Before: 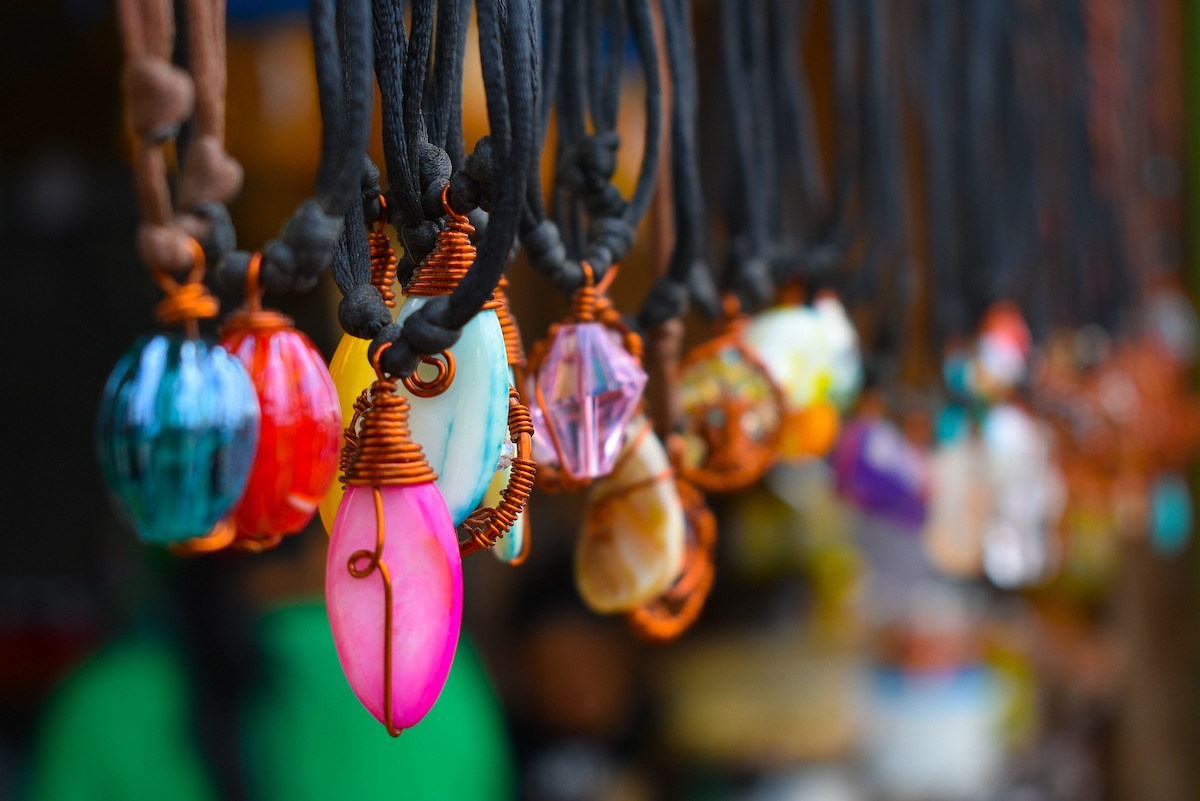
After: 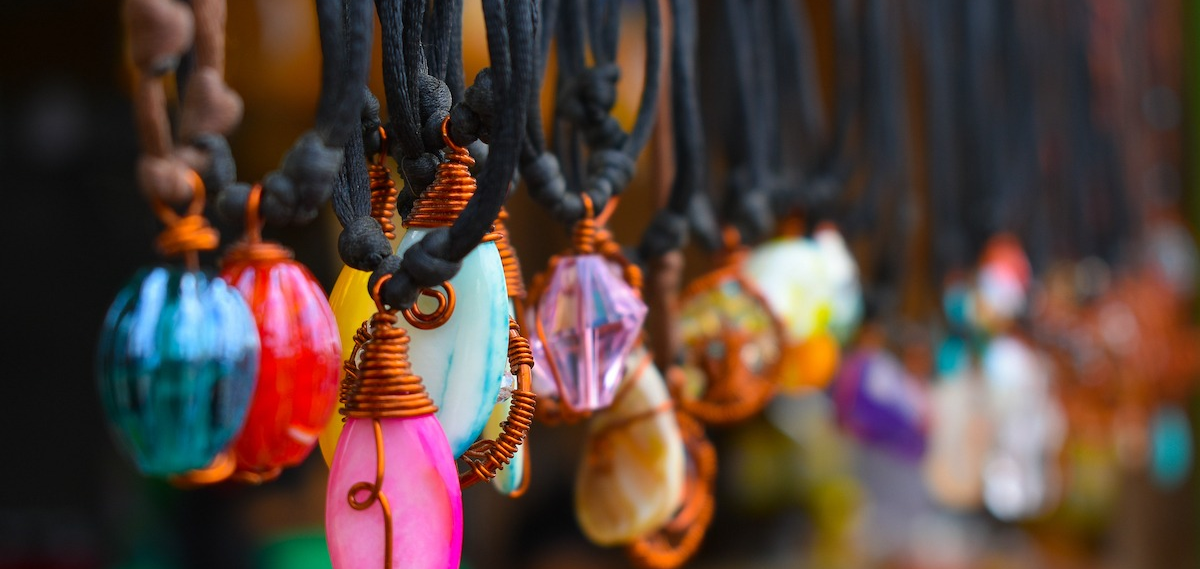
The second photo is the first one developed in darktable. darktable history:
crop and rotate: top 8.591%, bottom 20.373%
